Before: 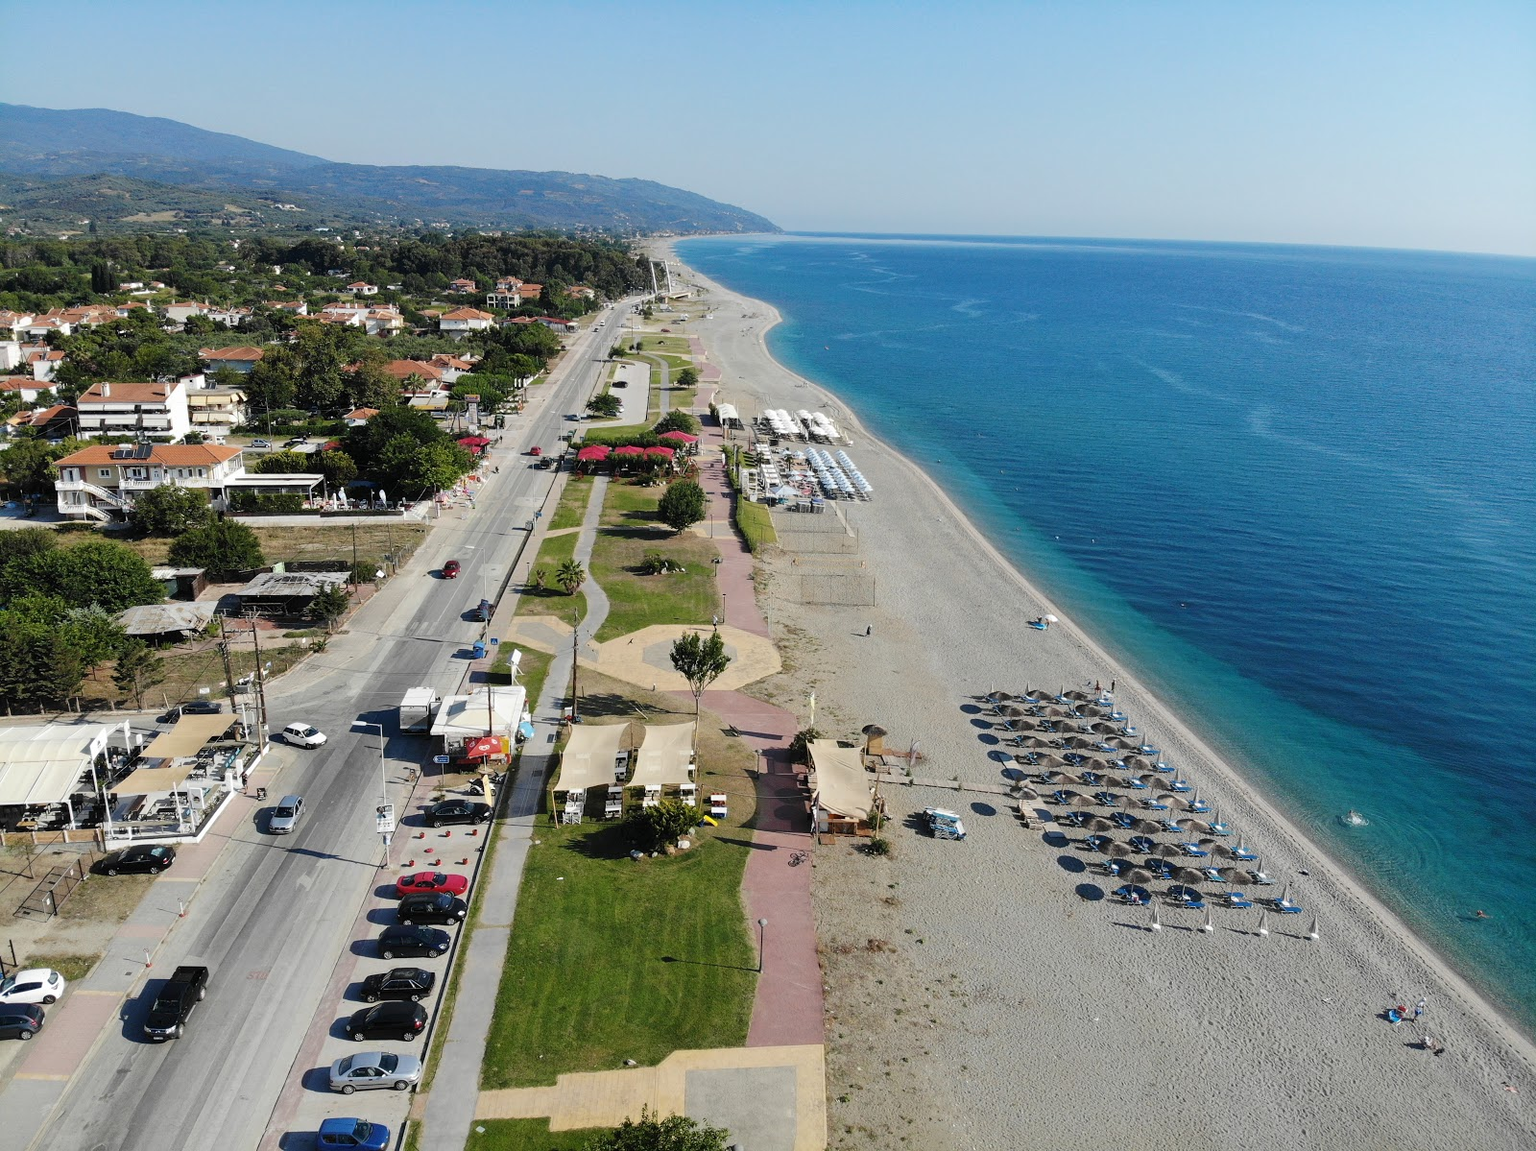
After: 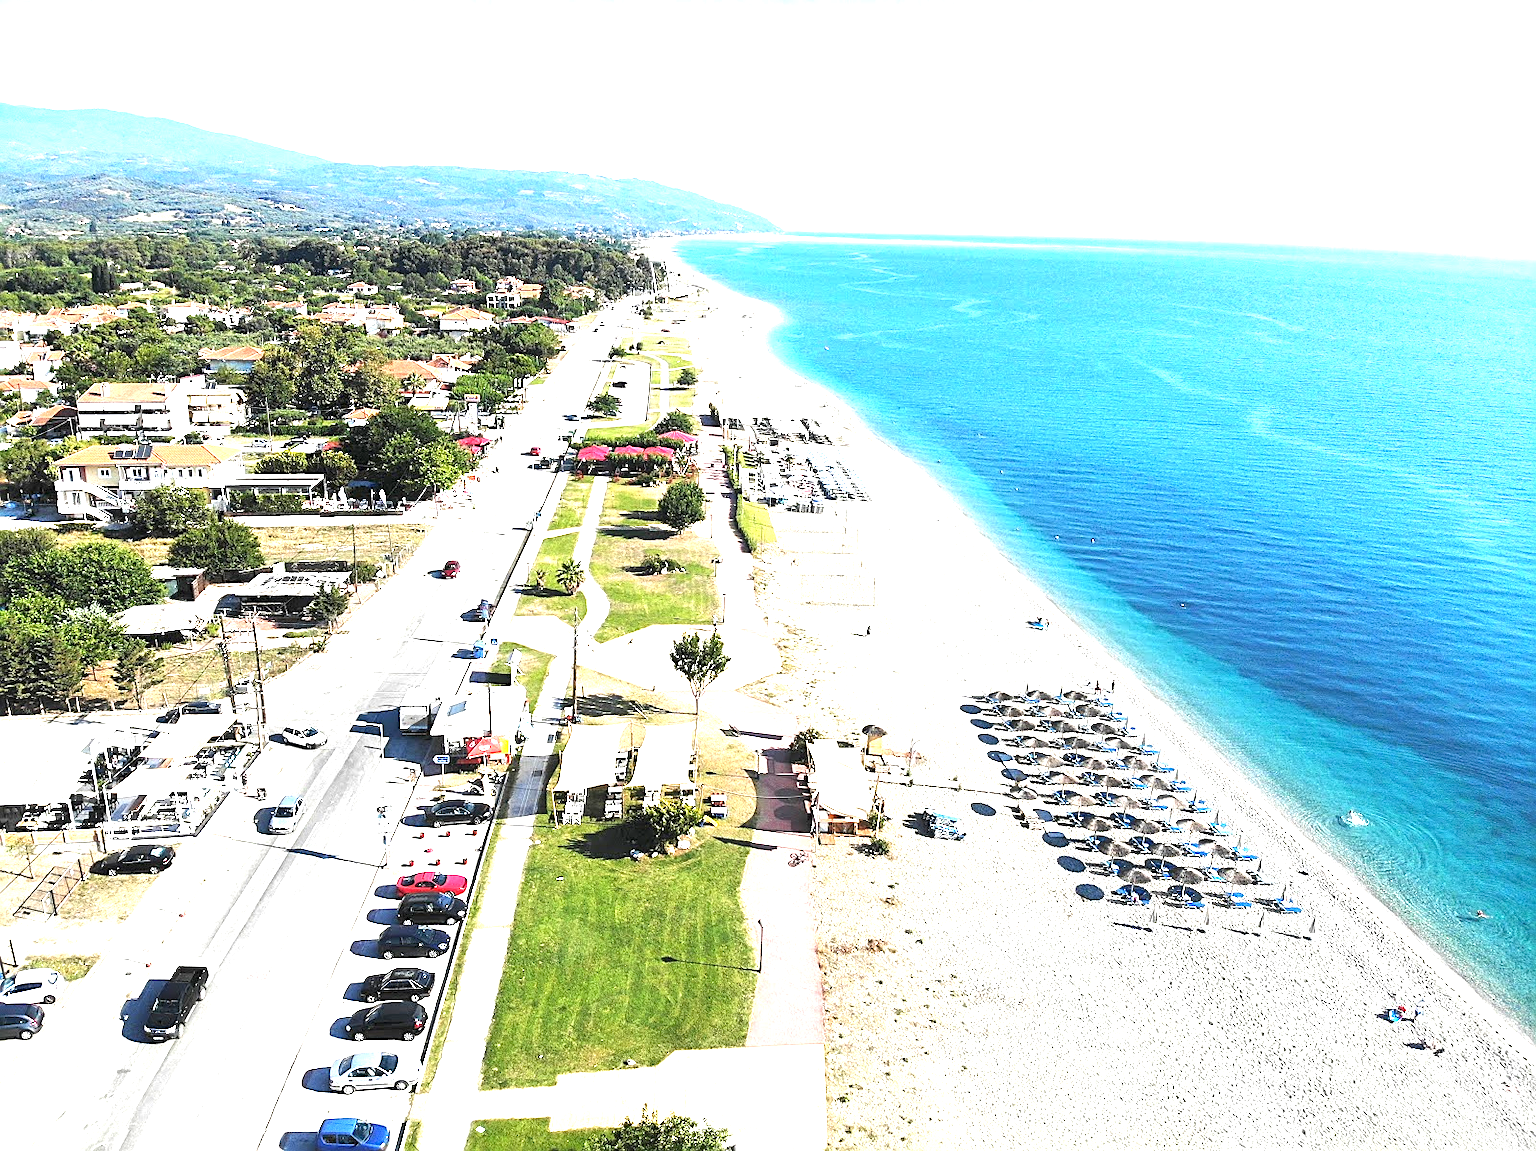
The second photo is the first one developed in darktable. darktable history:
exposure: black level correction 0, exposure 2.138 EV, compensate exposure bias true, compensate highlight preservation false
sharpen: on, module defaults
